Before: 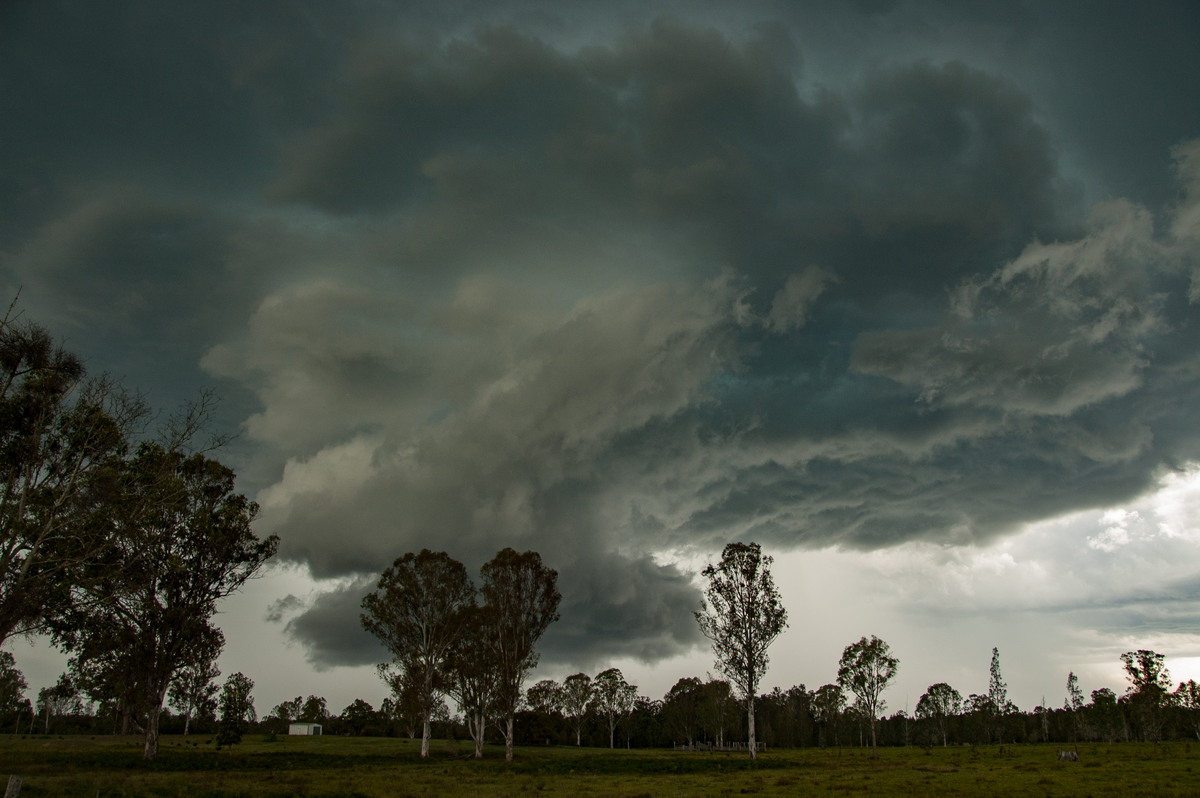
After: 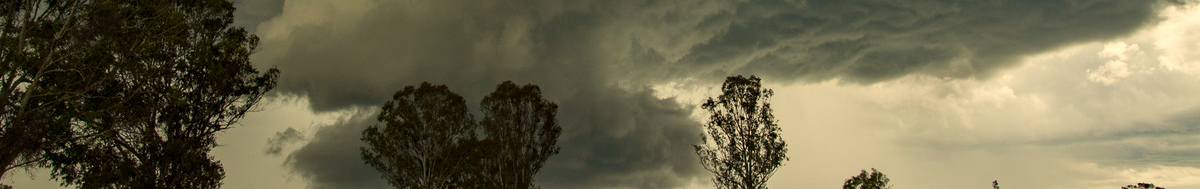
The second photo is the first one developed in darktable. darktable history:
color correction: highlights a* 2.55, highlights b* 23.47
crop and rotate: top 58.653%, bottom 17.627%
